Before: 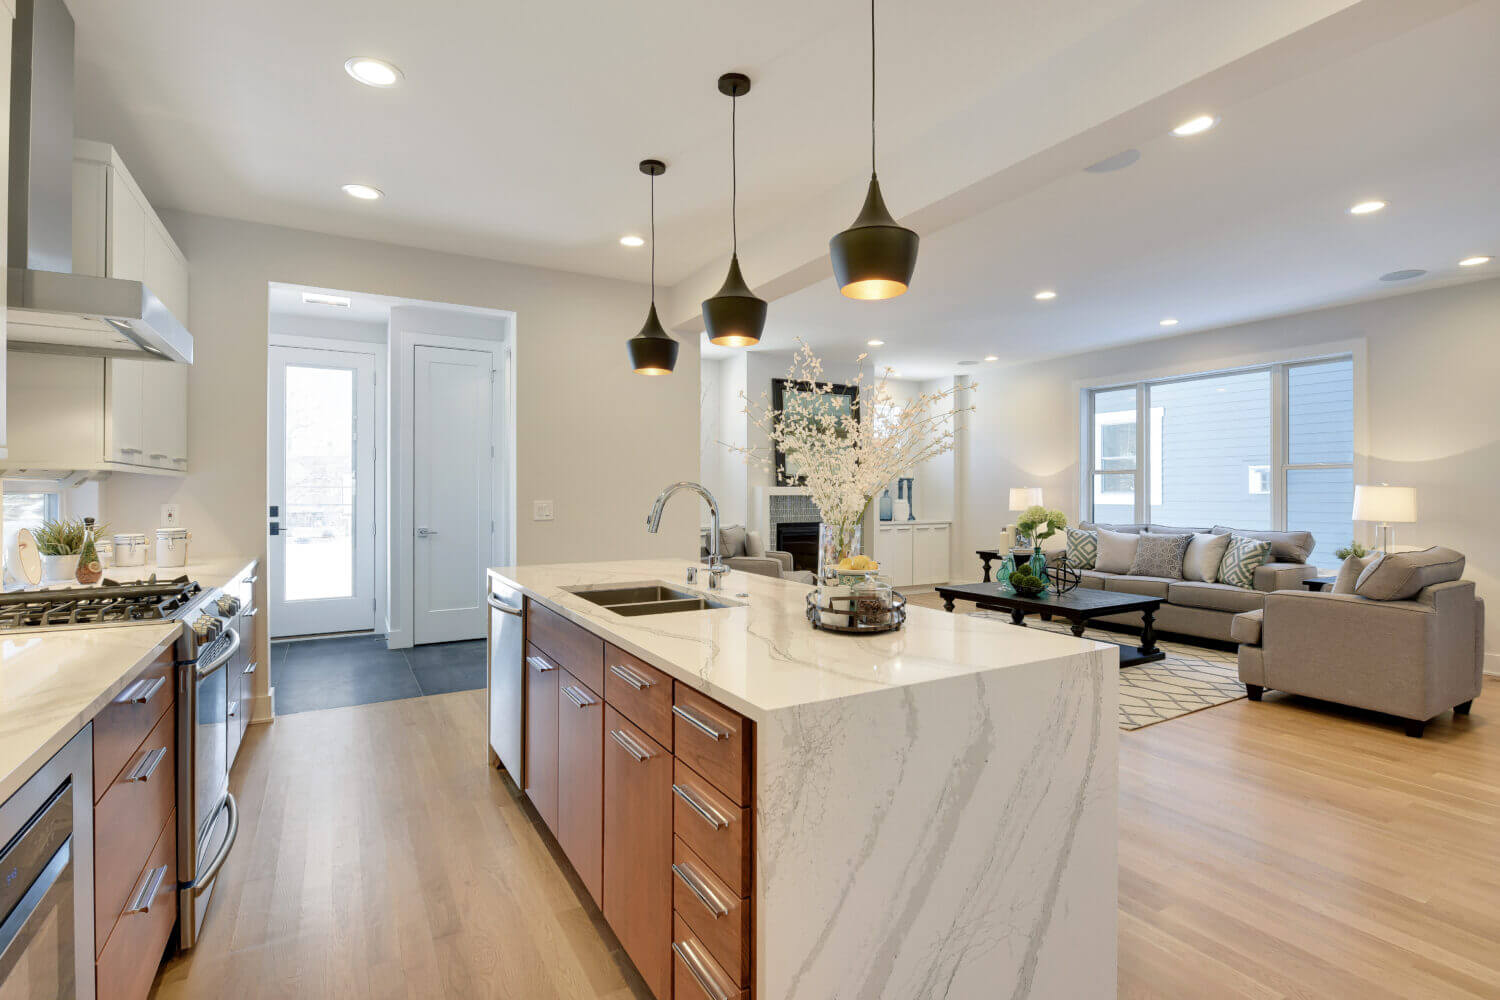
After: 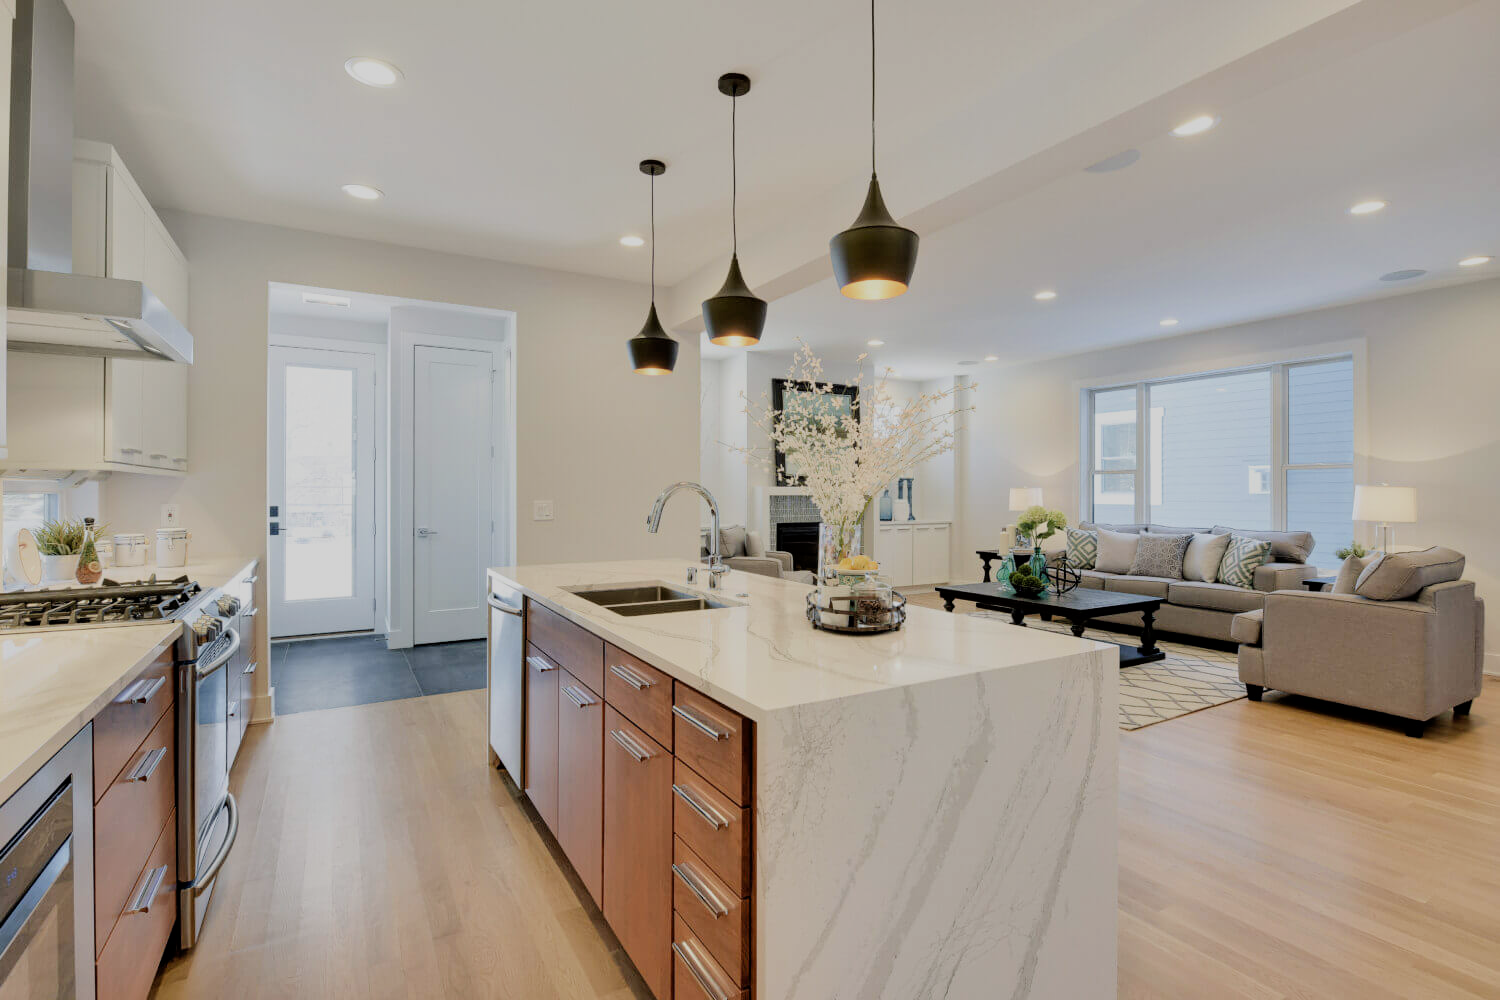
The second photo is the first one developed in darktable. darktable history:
filmic rgb: black relative exposure -7.45 EV, white relative exposure 4.82 EV, hardness 3.4
